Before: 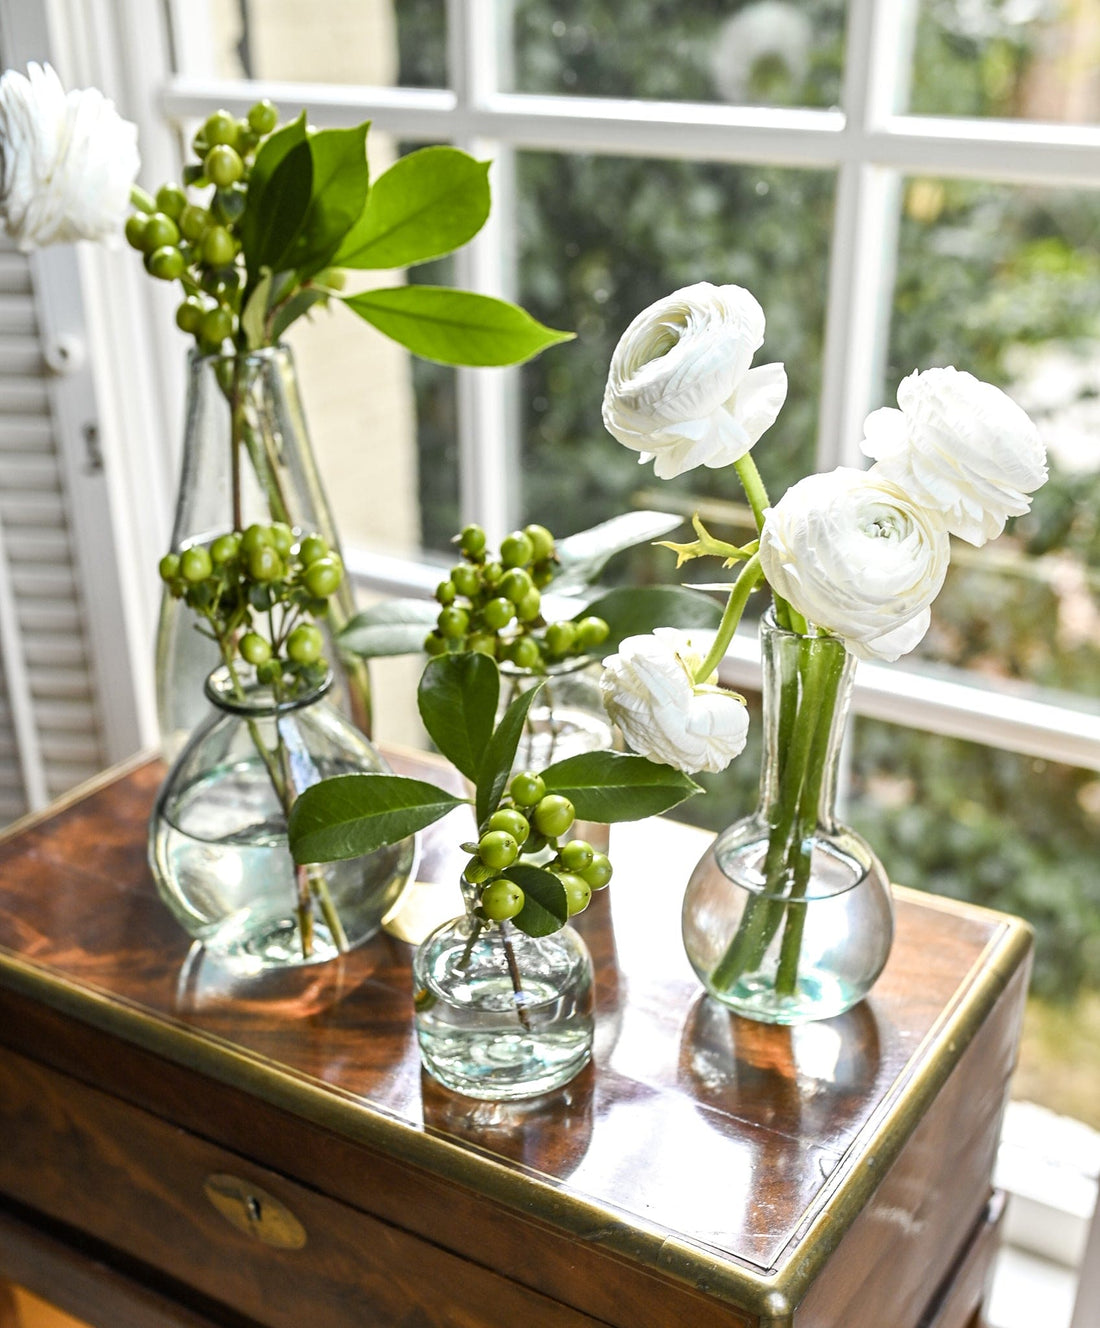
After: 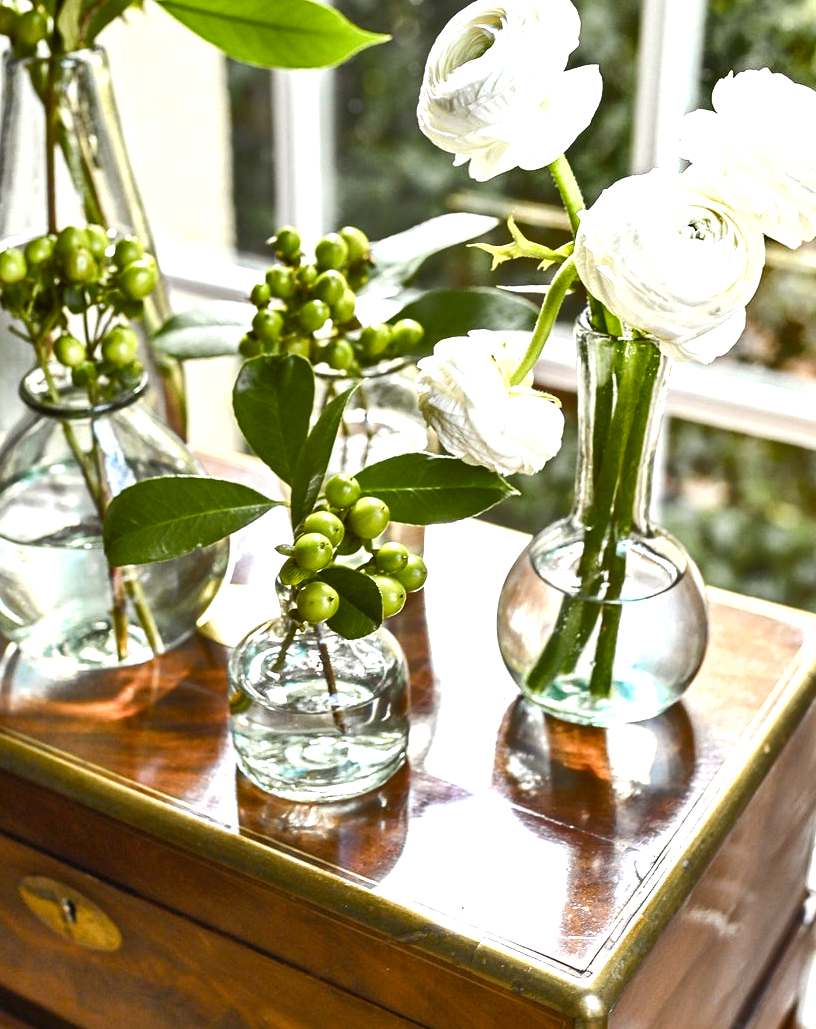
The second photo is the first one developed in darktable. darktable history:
color balance rgb: power › luminance -3.609%, power › chroma 0.56%, power › hue 38.74°, perceptual saturation grading › global saturation 20%, perceptual saturation grading › highlights -25.68%, perceptual saturation grading › shadows 24.371%
shadows and highlights: soften with gaussian
crop: left 16.883%, top 22.489%, right 8.859%
exposure: black level correction -0.002, exposure 0.538 EV, compensate exposure bias true, compensate highlight preservation false
